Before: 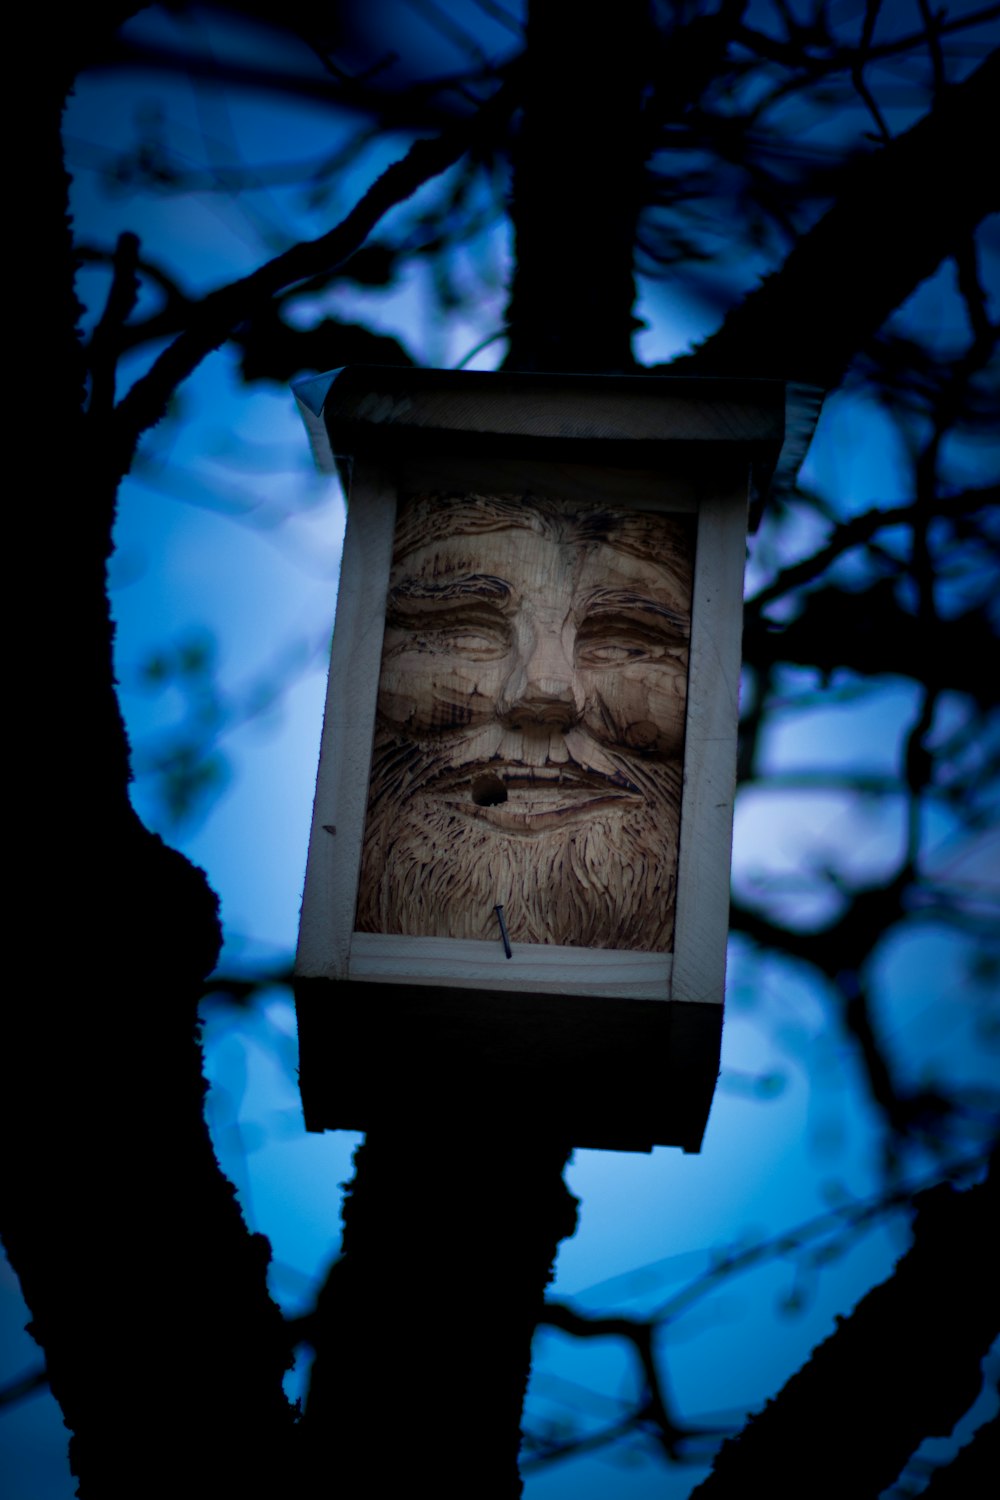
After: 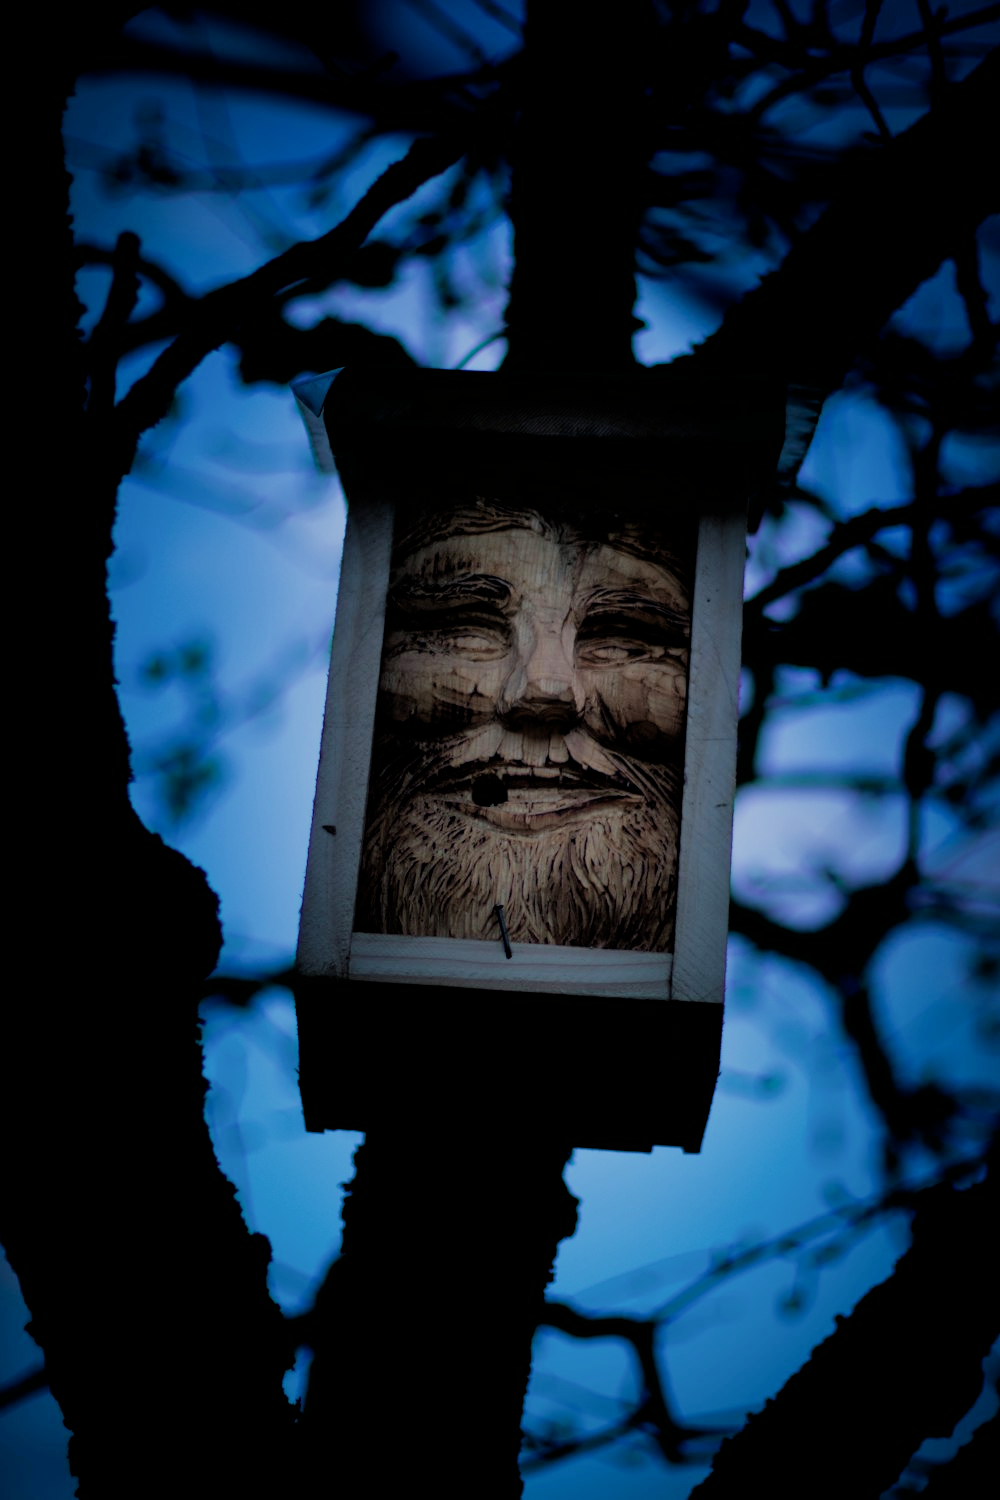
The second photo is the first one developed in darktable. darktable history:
filmic rgb: black relative exposure -4.77 EV, white relative exposure 4.02 EV, hardness 2.79
velvia: on, module defaults
